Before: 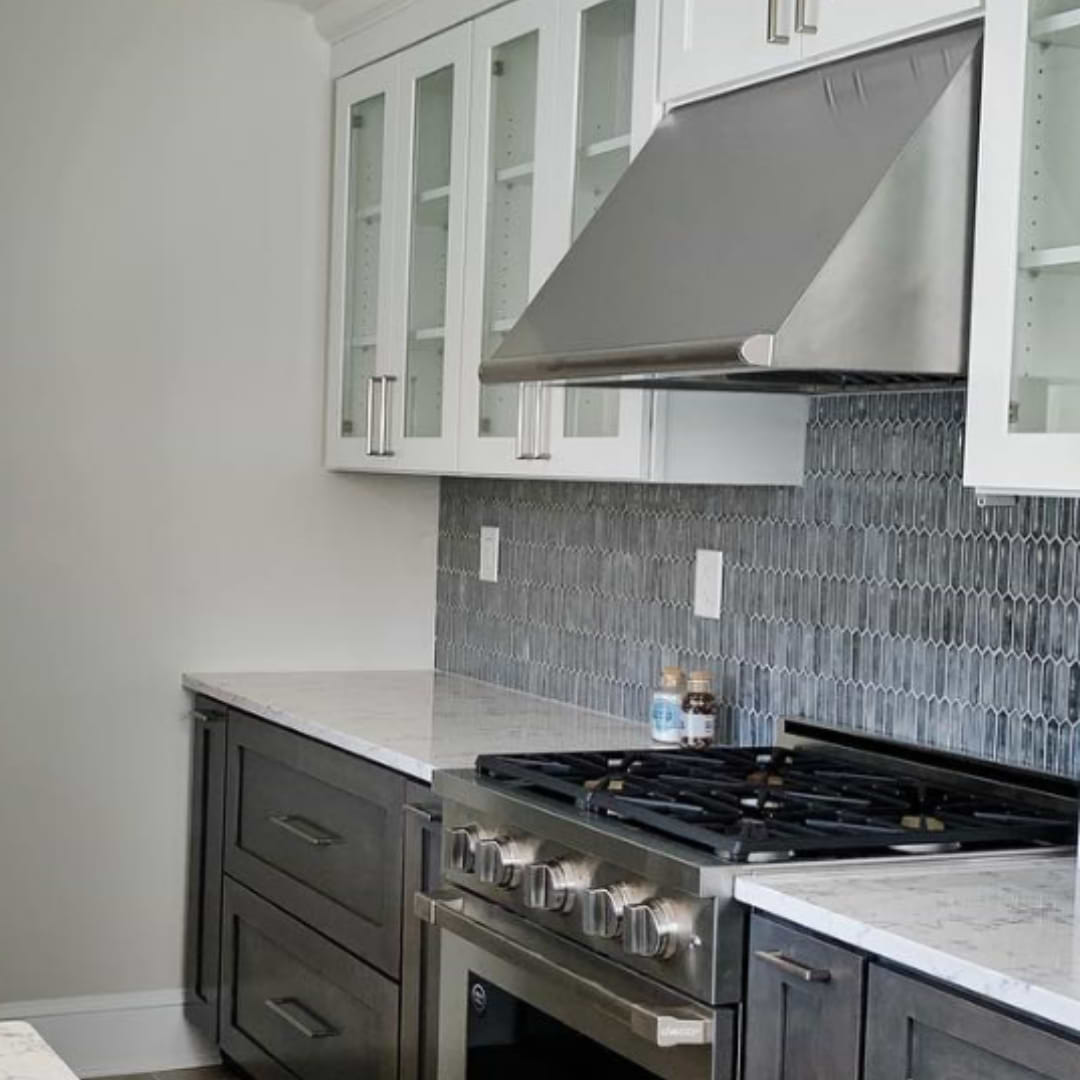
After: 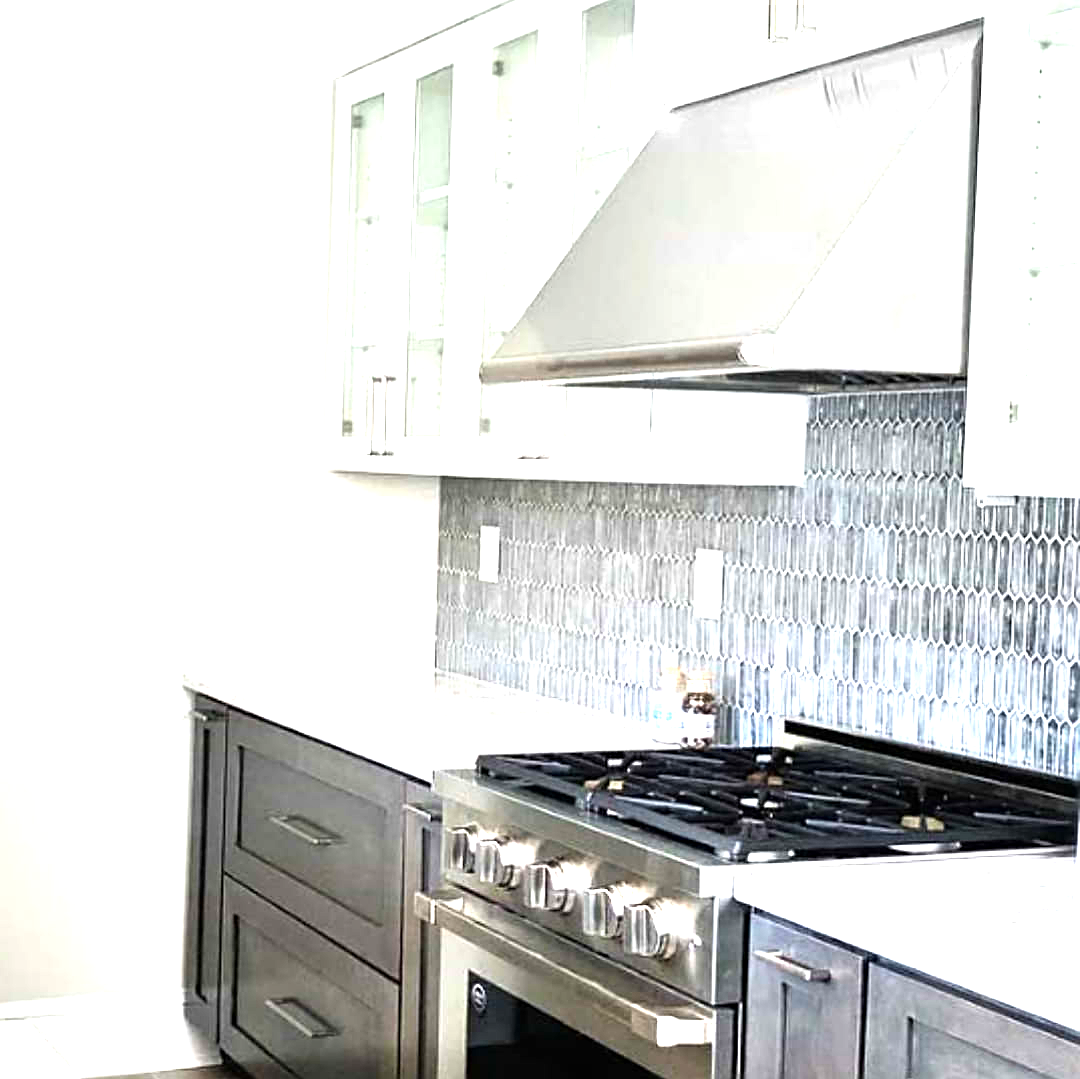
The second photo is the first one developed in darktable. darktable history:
tone equalizer: -8 EV -0.727 EV, -7 EV -0.738 EV, -6 EV -0.628 EV, -5 EV -0.389 EV, -3 EV 0.366 EV, -2 EV 0.6 EV, -1 EV 0.679 EV, +0 EV 0.758 EV
crop: bottom 0.071%
exposure: black level correction 0, exposure 1.341 EV, compensate highlight preservation false
sharpen: on, module defaults
